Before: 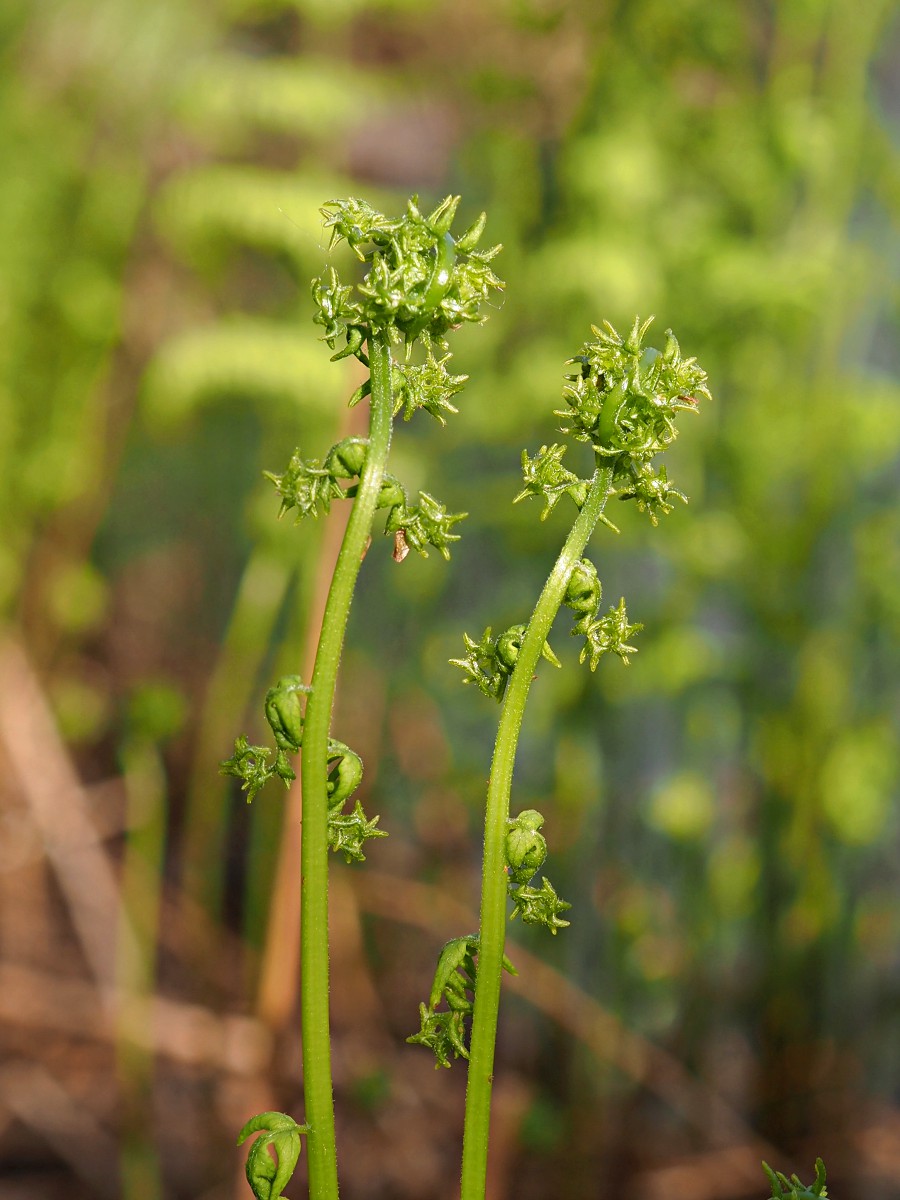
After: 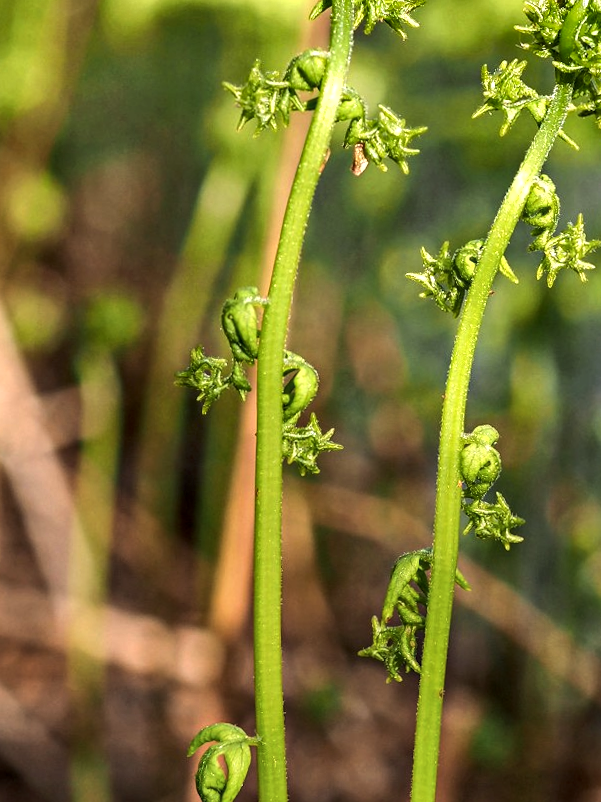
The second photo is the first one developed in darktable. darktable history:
crop and rotate: angle -0.82°, left 3.85%, top 31.828%, right 27.992%
tone equalizer: -8 EV -0.75 EV, -7 EV -0.7 EV, -6 EV -0.6 EV, -5 EV -0.4 EV, -3 EV 0.4 EV, -2 EV 0.6 EV, -1 EV 0.7 EV, +0 EV 0.75 EV, edges refinement/feathering 500, mask exposure compensation -1.57 EV, preserve details no
local contrast: detail 130%
shadows and highlights: low approximation 0.01, soften with gaussian
